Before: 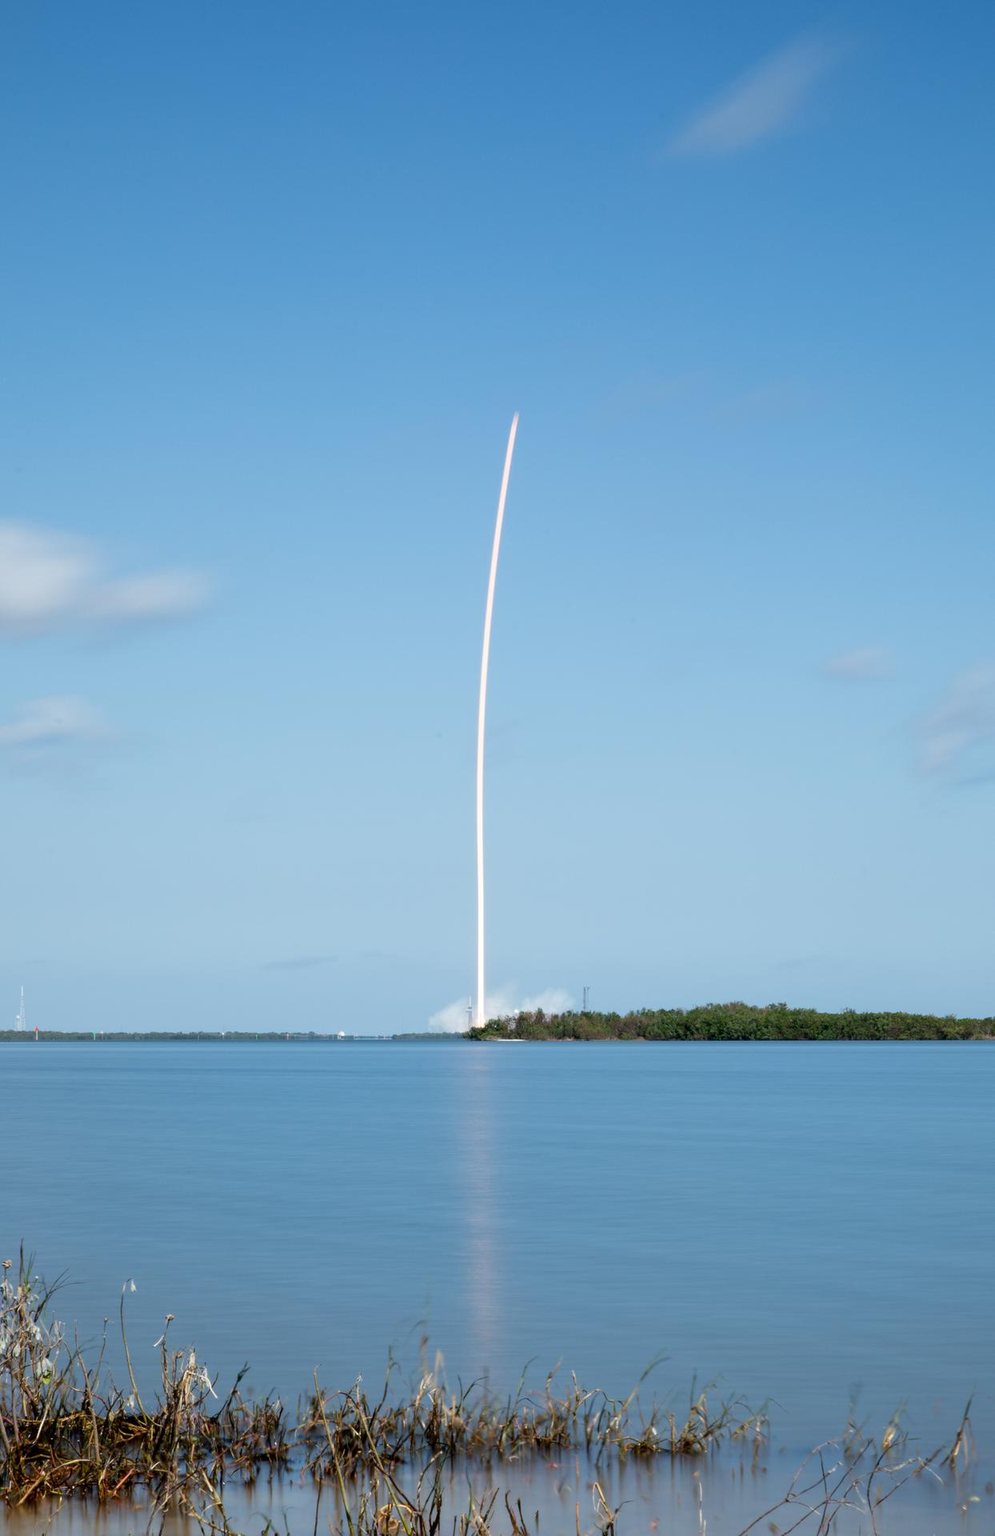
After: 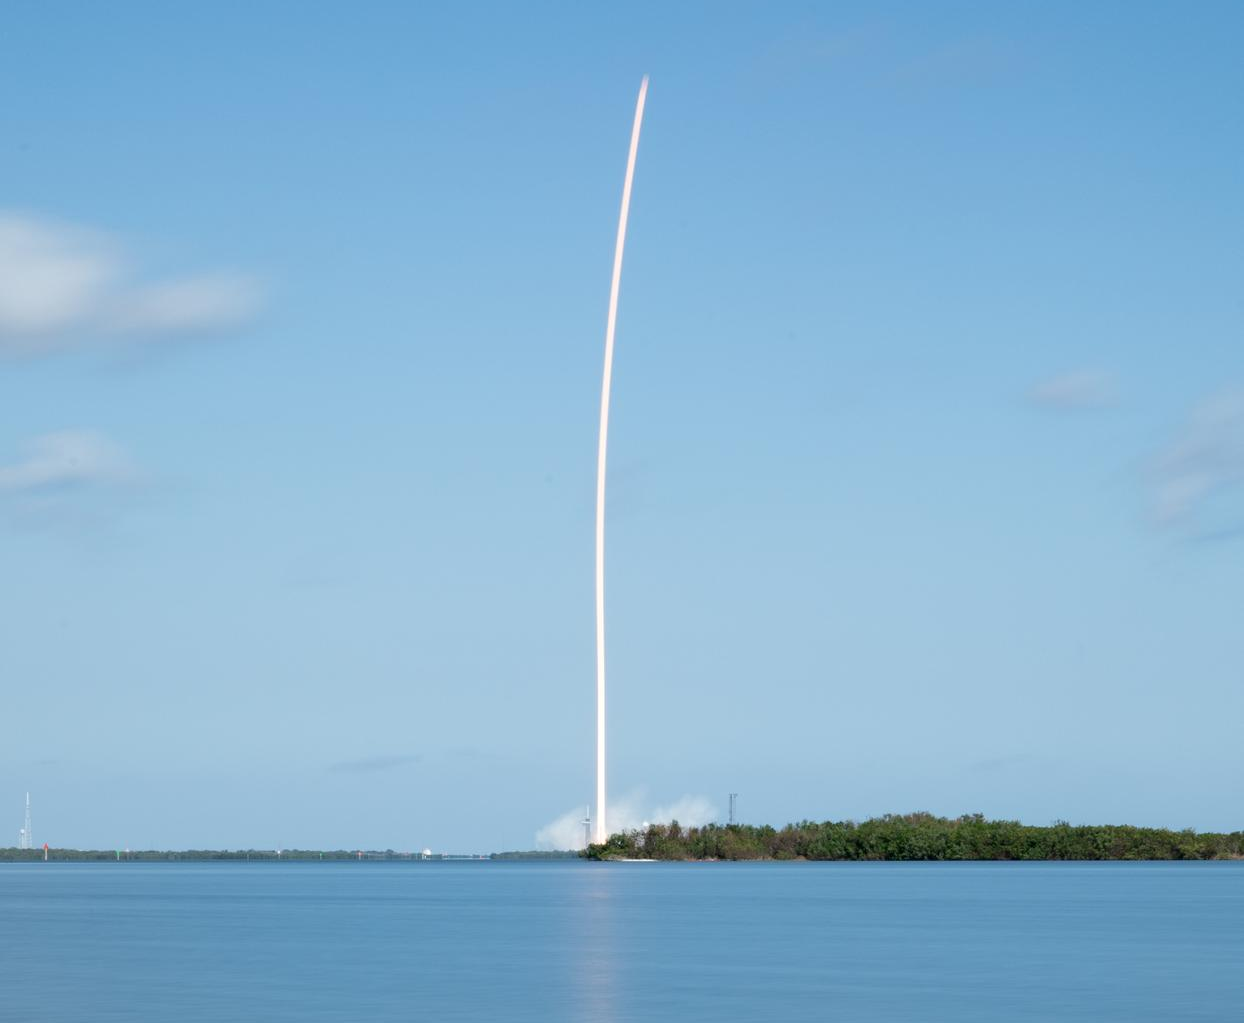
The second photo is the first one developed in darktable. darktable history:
crop and rotate: top 22.934%, bottom 23.783%
